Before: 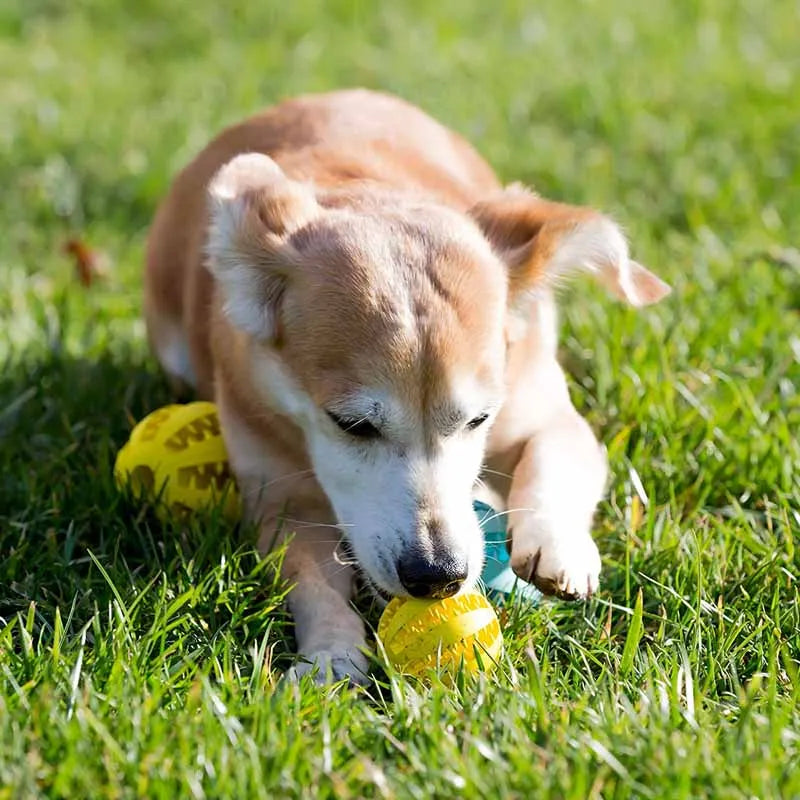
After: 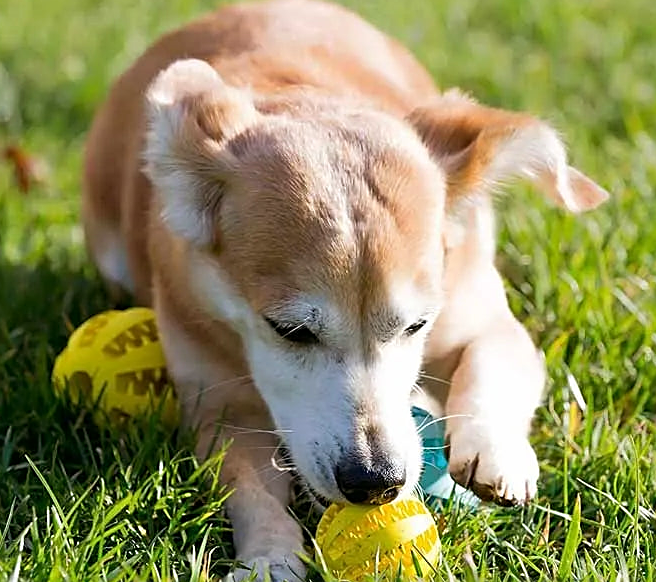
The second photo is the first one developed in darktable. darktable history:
crop: left 7.856%, top 11.836%, right 10.12%, bottom 15.387%
color balance: mode lift, gamma, gain (sRGB), lift [1, 0.99, 1.01, 0.992], gamma [1, 1.037, 0.974, 0.963]
sharpen: on, module defaults
